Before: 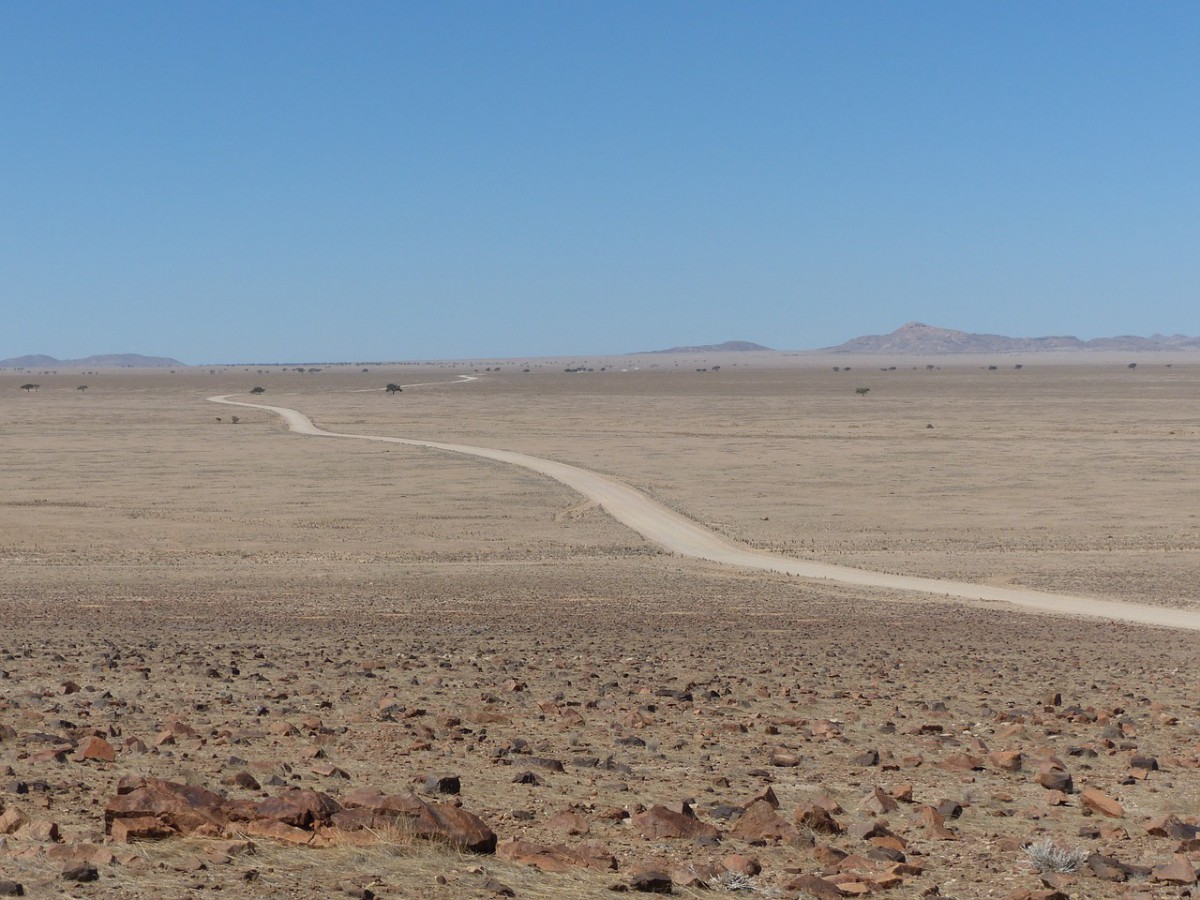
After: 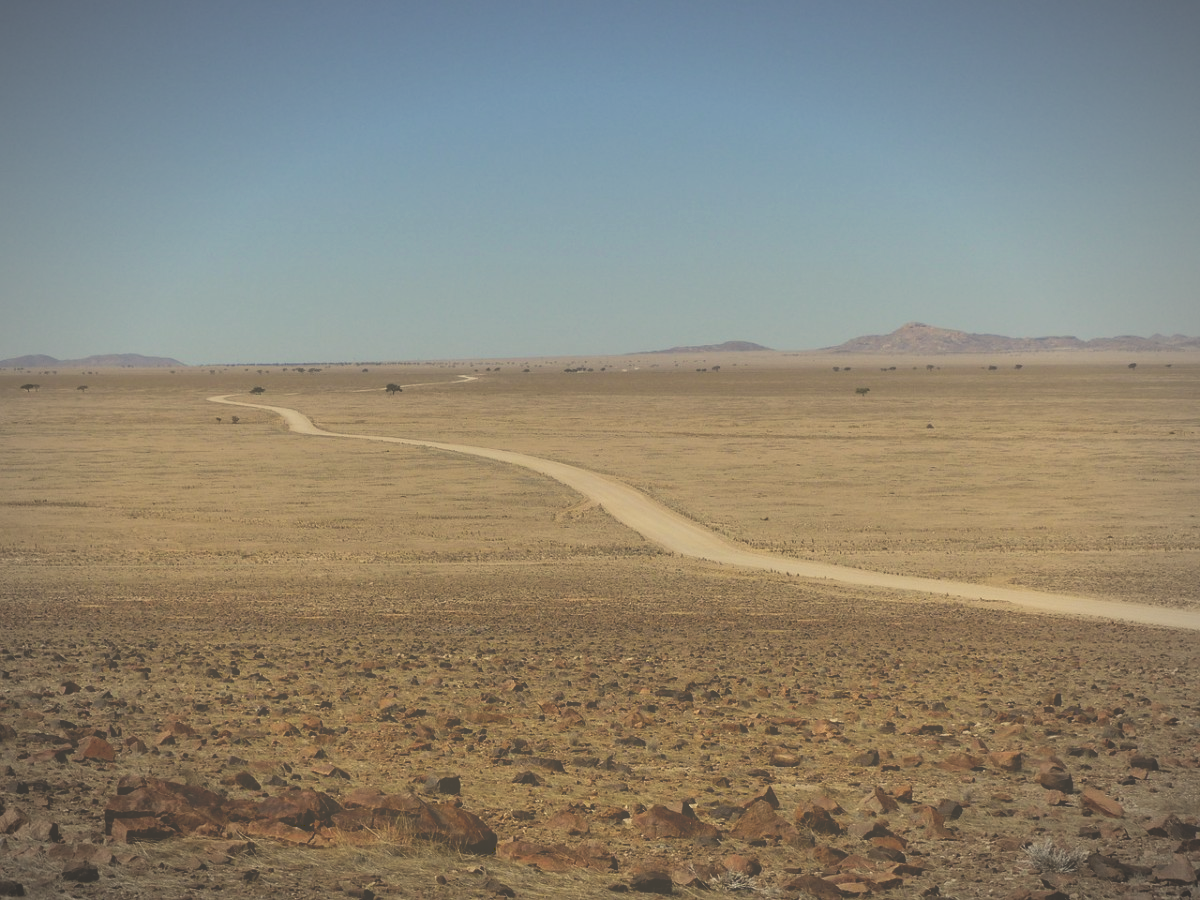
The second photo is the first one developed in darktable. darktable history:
vignetting: fall-off radius 60%, automatic ratio true
tone curve: curves: ch0 [(0, 0) (0.003, 0.284) (0.011, 0.284) (0.025, 0.288) (0.044, 0.29) (0.069, 0.292) (0.1, 0.296) (0.136, 0.298) (0.177, 0.305) (0.224, 0.312) (0.277, 0.327) (0.335, 0.362) (0.399, 0.407) (0.468, 0.464) (0.543, 0.537) (0.623, 0.62) (0.709, 0.71) (0.801, 0.79) (0.898, 0.862) (1, 1)], preserve colors none
color correction: highlights a* 2.72, highlights b* 22.8
